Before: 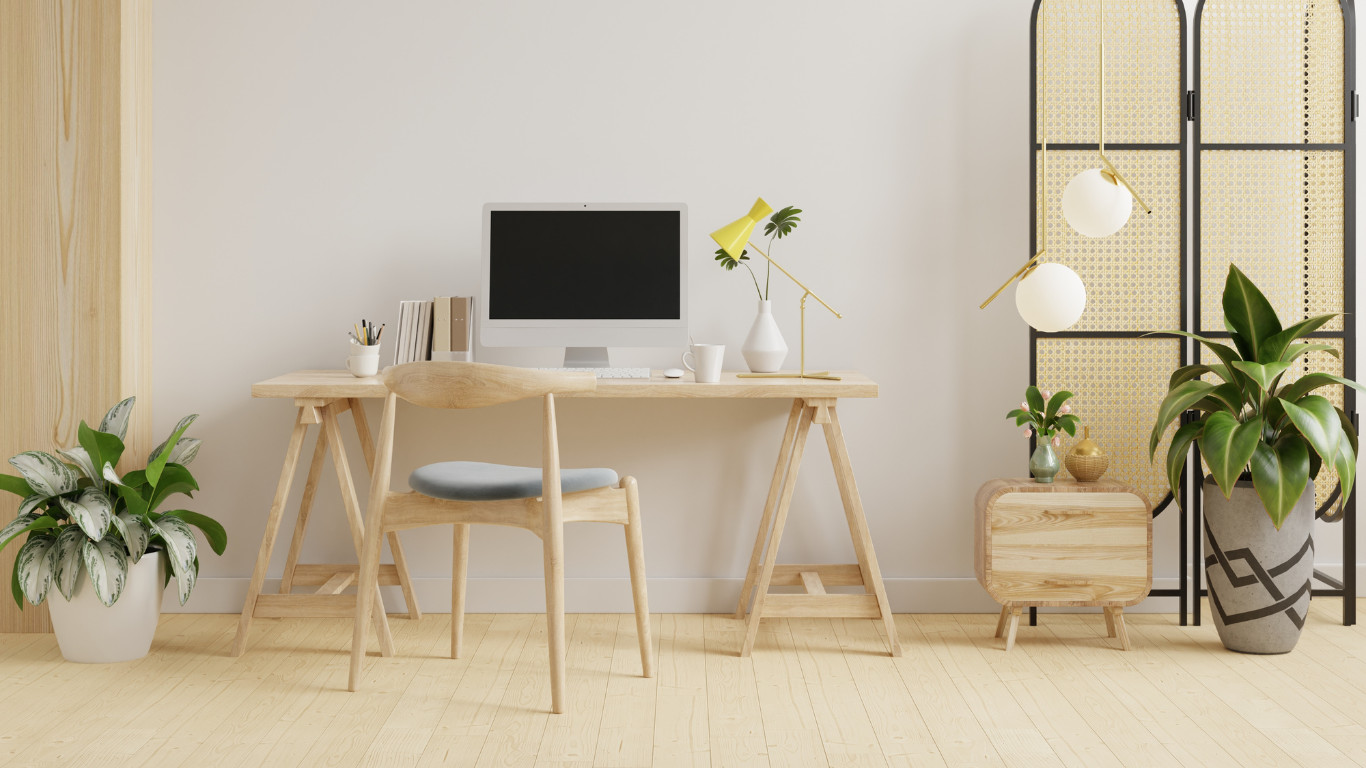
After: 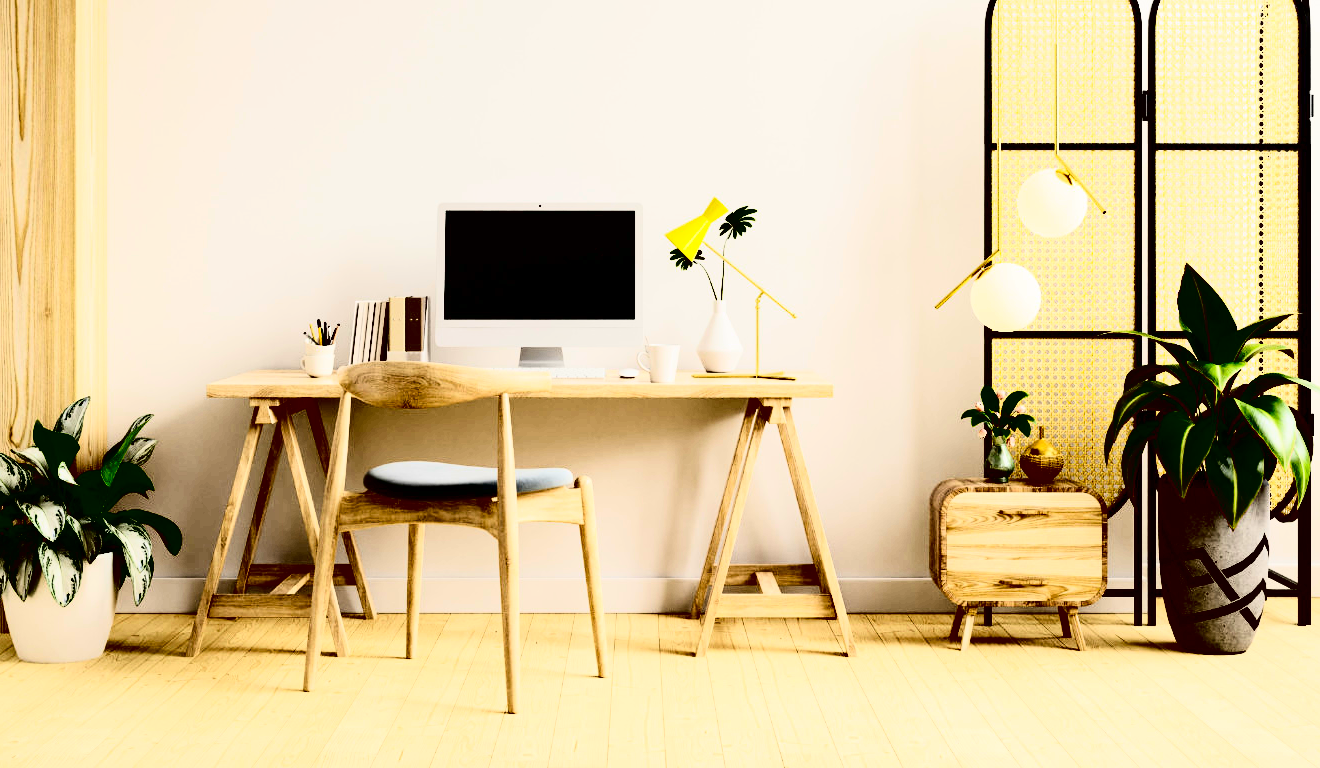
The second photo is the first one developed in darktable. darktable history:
crop and rotate: left 3.356%
contrast brightness saturation: contrast 0.757, brightness -0.983, saturation 0.98
tone curve: curves: ch0 [(0, 0) (0.078, 0) (0.241, 0.056) (0.59, 0.574) (0.802, 0.868) (1, 1)], color space Lab, independent channels, preserve colors none
